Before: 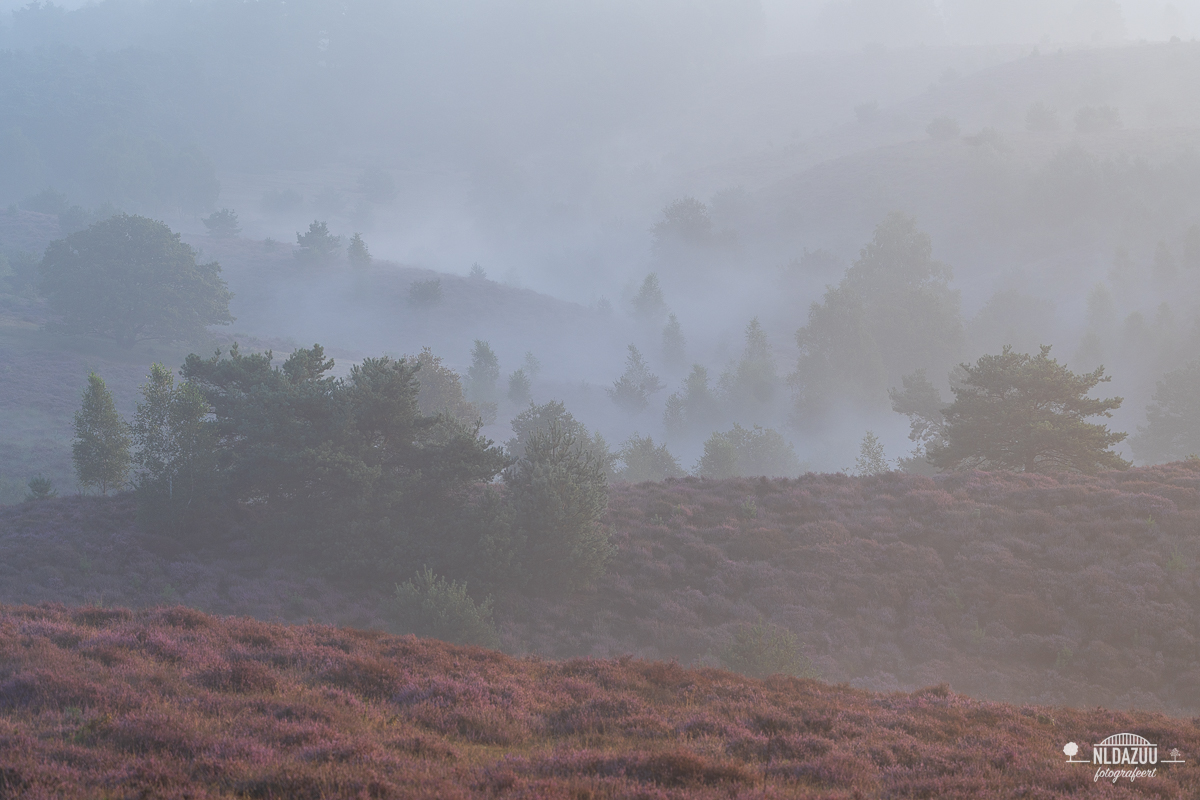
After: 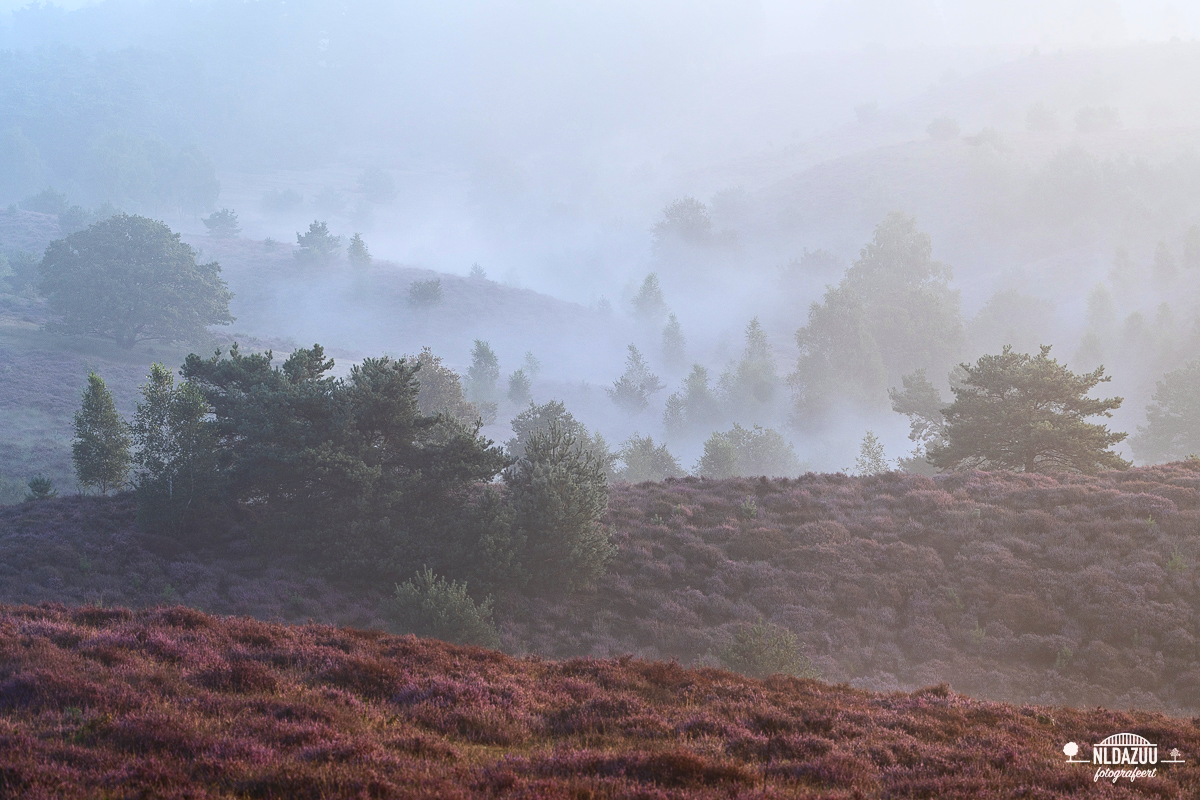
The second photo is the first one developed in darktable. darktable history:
contrast brightness saturation: contrast 0.402, brightness 0.051, saturation 0.256
haze removal: compatibility mode true, adaptive false
